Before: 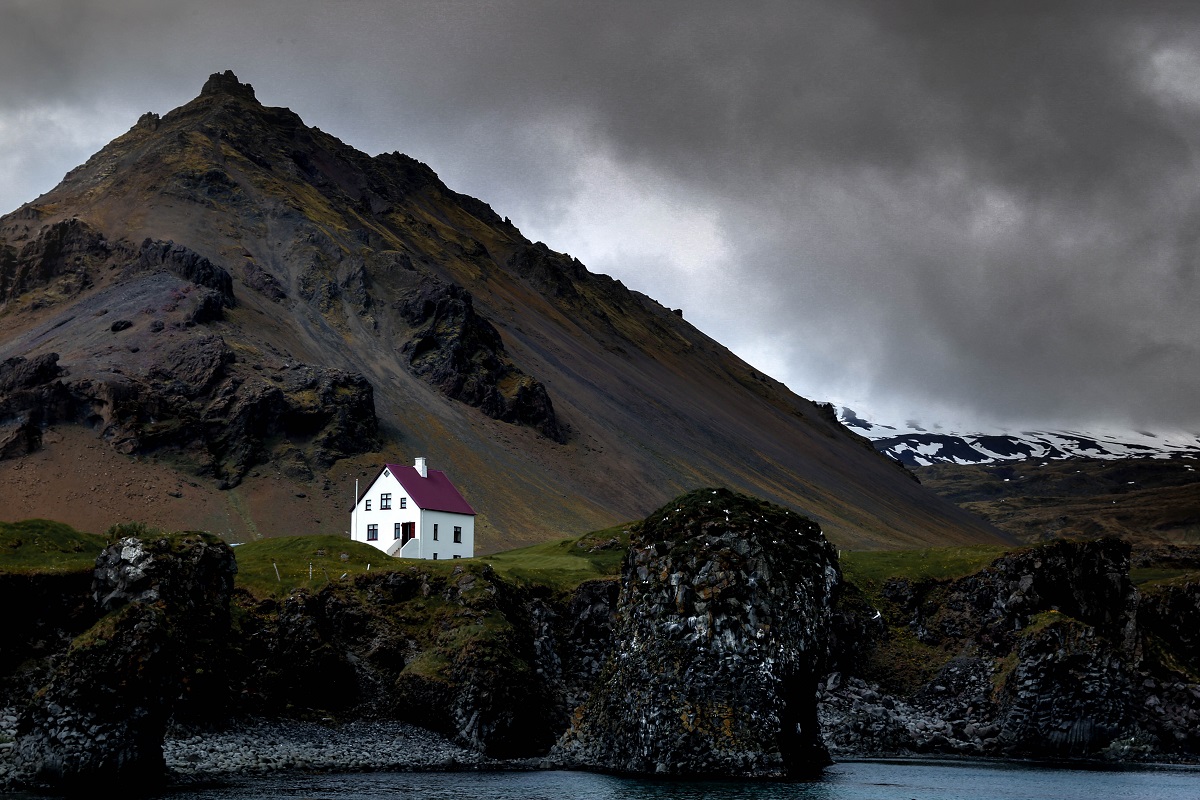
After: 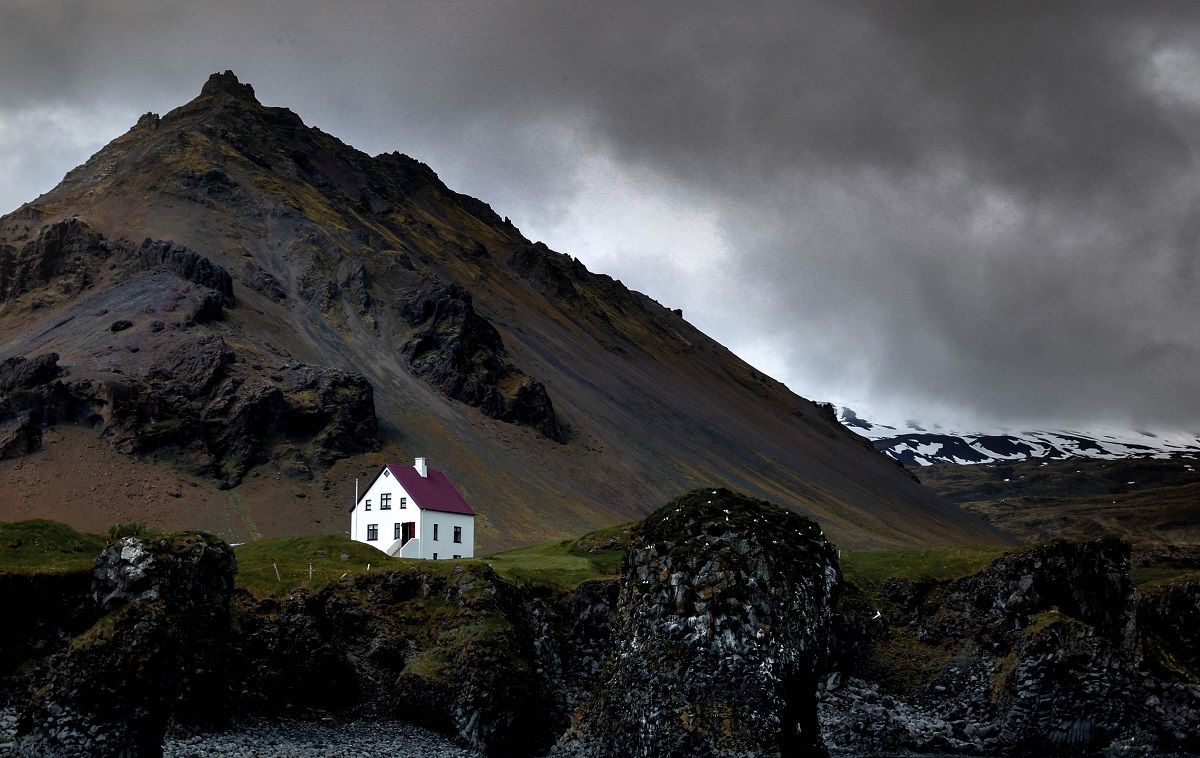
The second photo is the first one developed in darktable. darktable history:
contrast brightness saturation: saturation -0.05
crop and rotate: top 0.01%, bottom 5.212%
